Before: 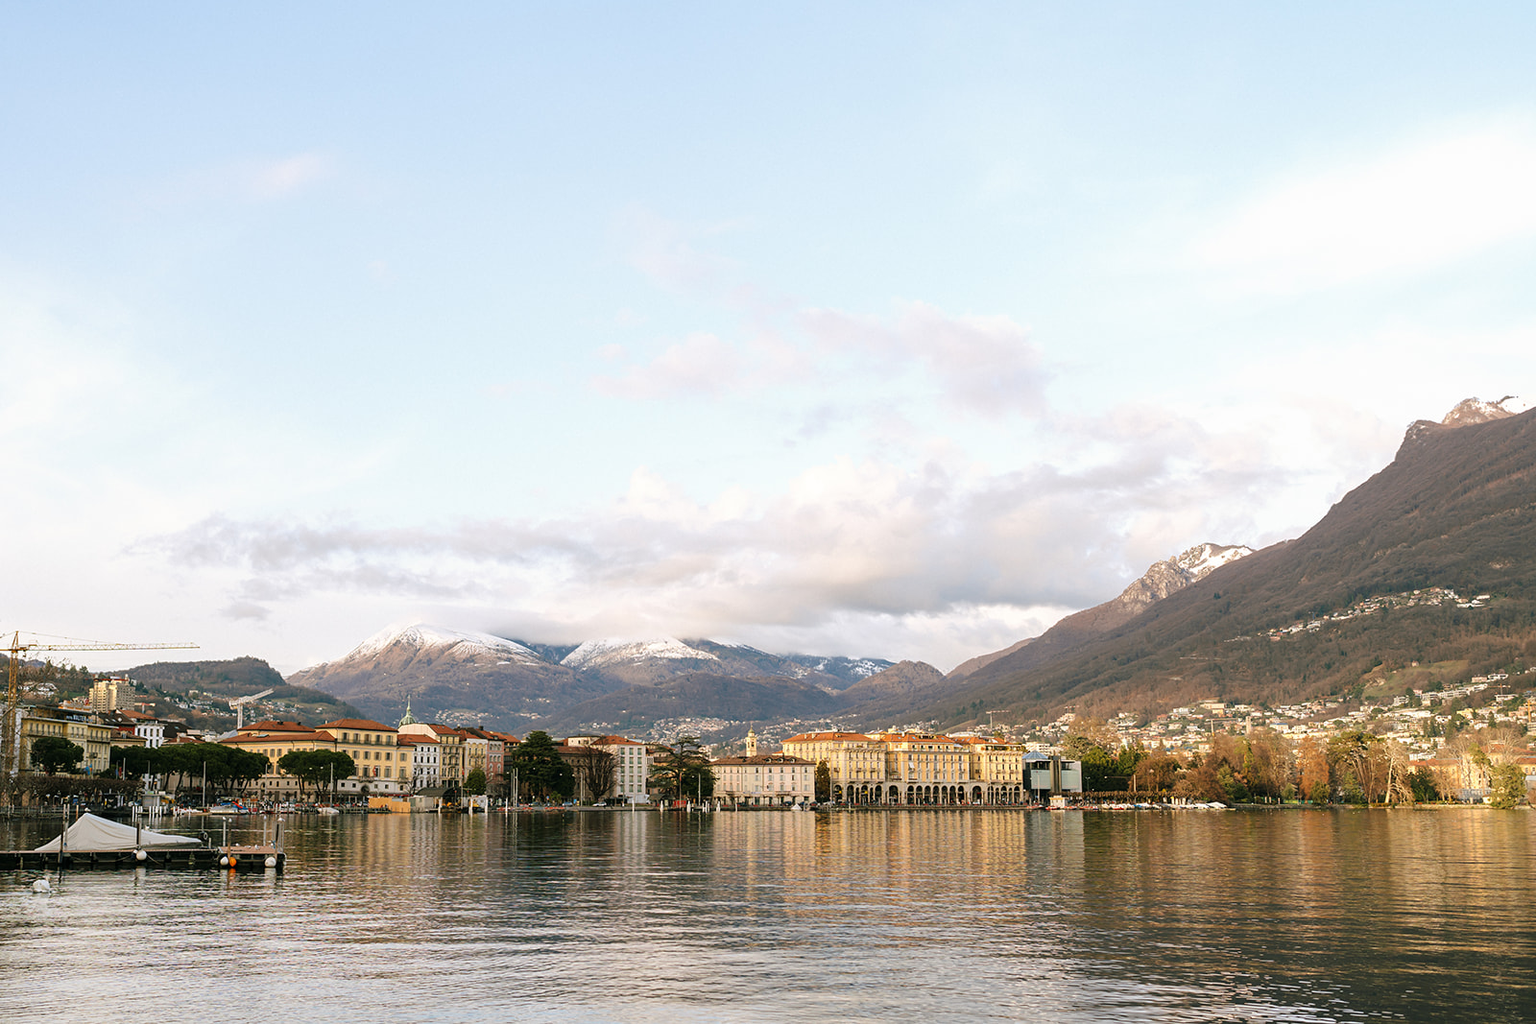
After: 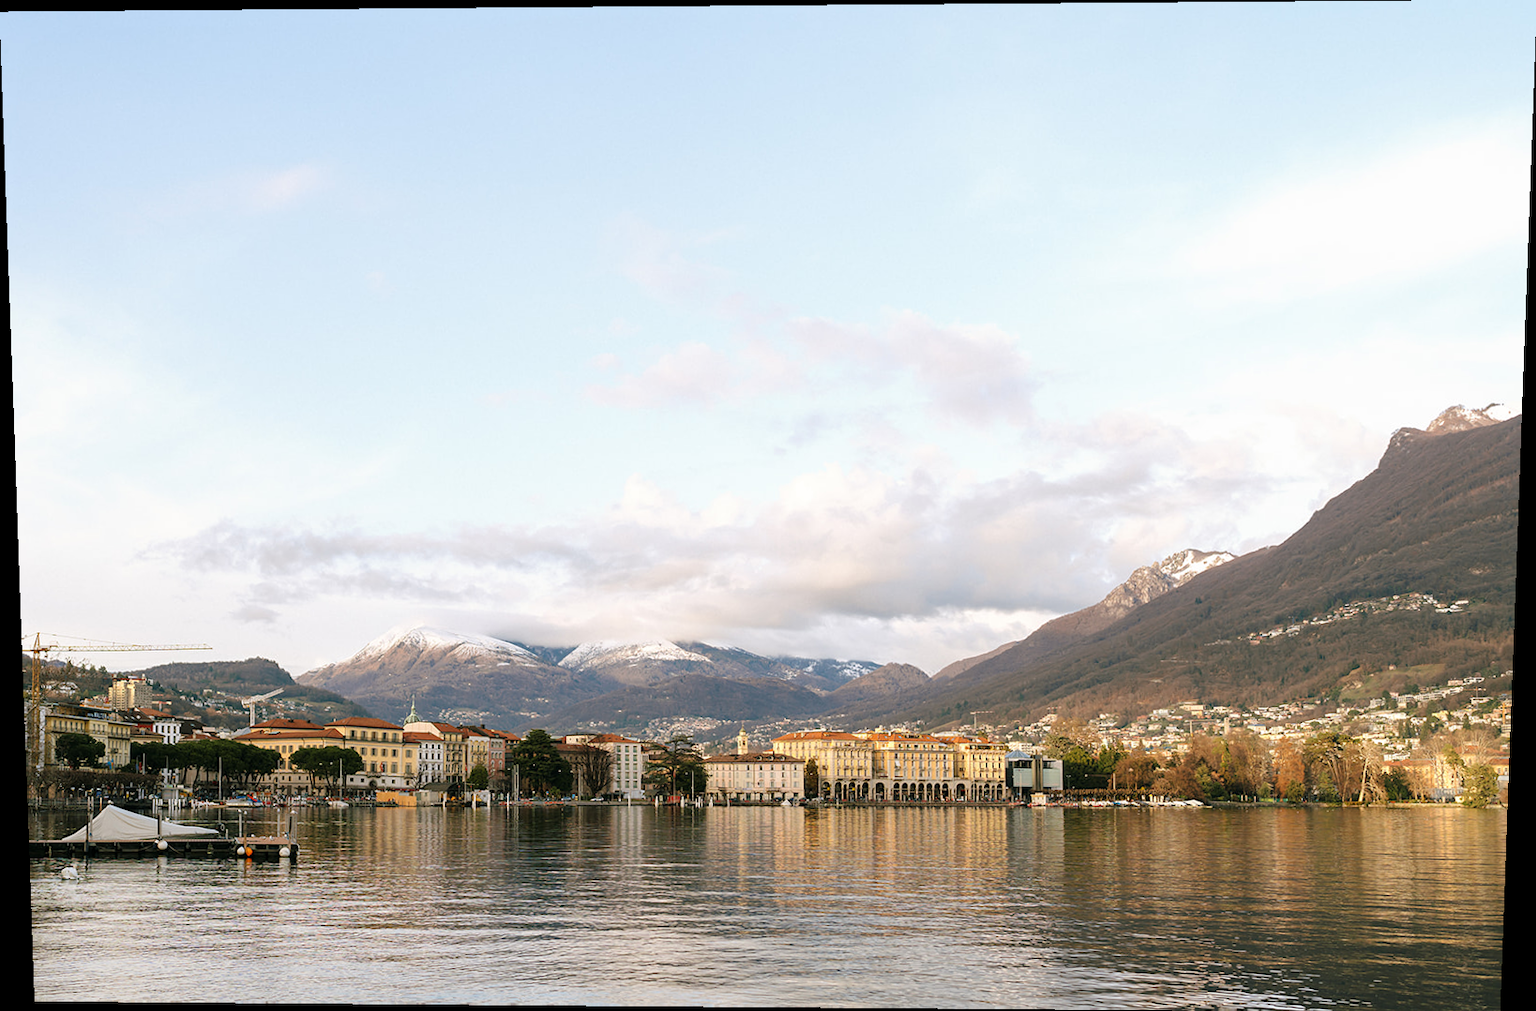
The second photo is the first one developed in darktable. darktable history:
rotate and perspective: lens shift (vertical) 0.048, lens shift (horizontal) -0.024, automatic cropping off
tone equalizer: on, module defaults
